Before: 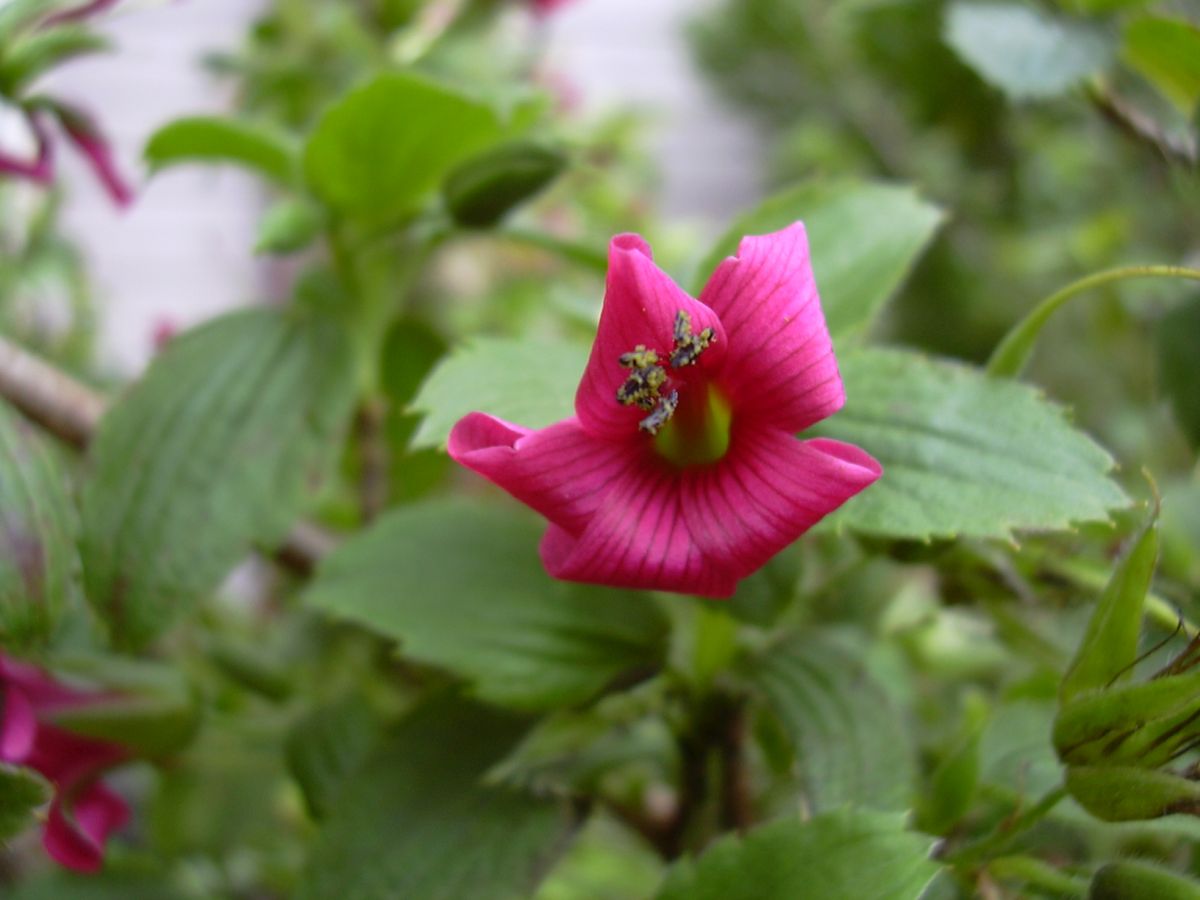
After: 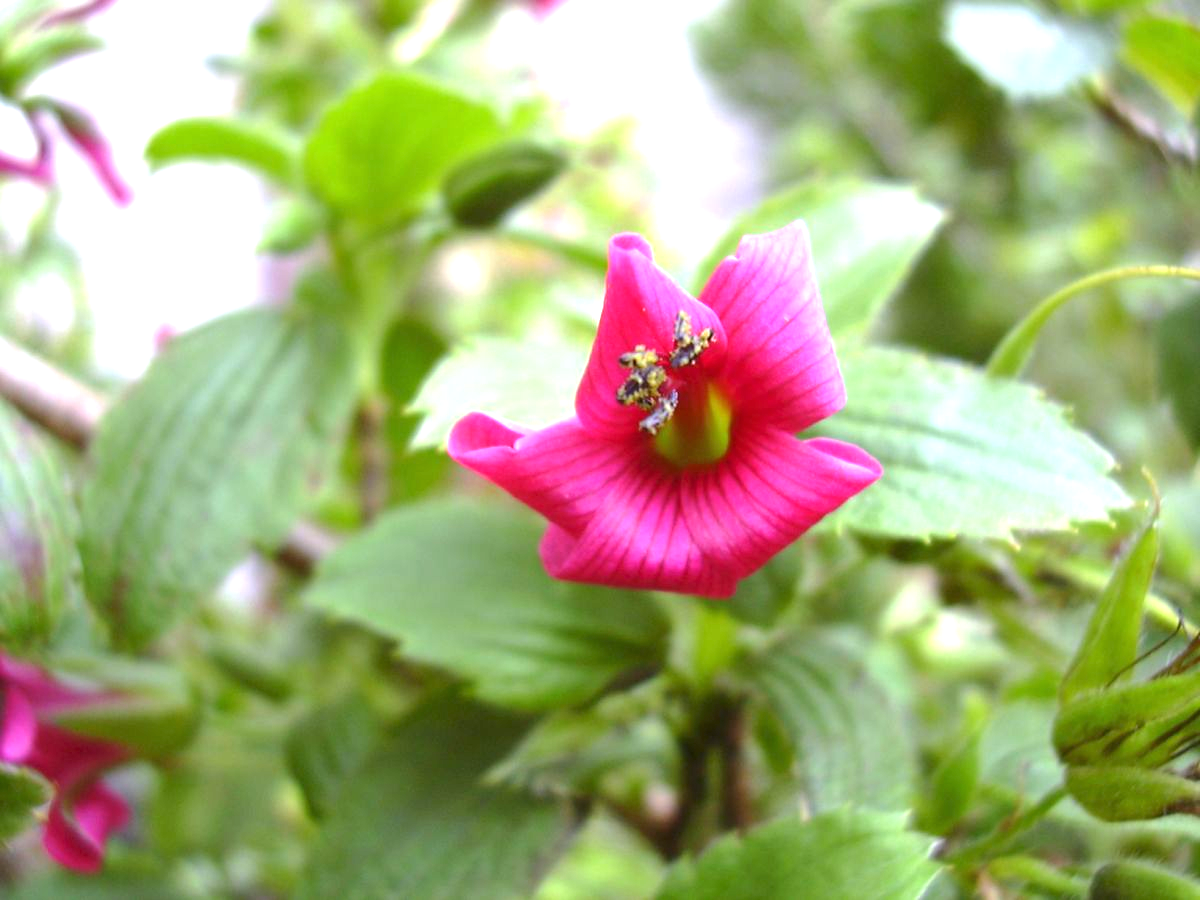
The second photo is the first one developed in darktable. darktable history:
white balance: red 1.004, blue 1.096
exposure: black level correction 0, exposure 1.35 EV, compensate exposure bias true, compensate highlight preservation false
